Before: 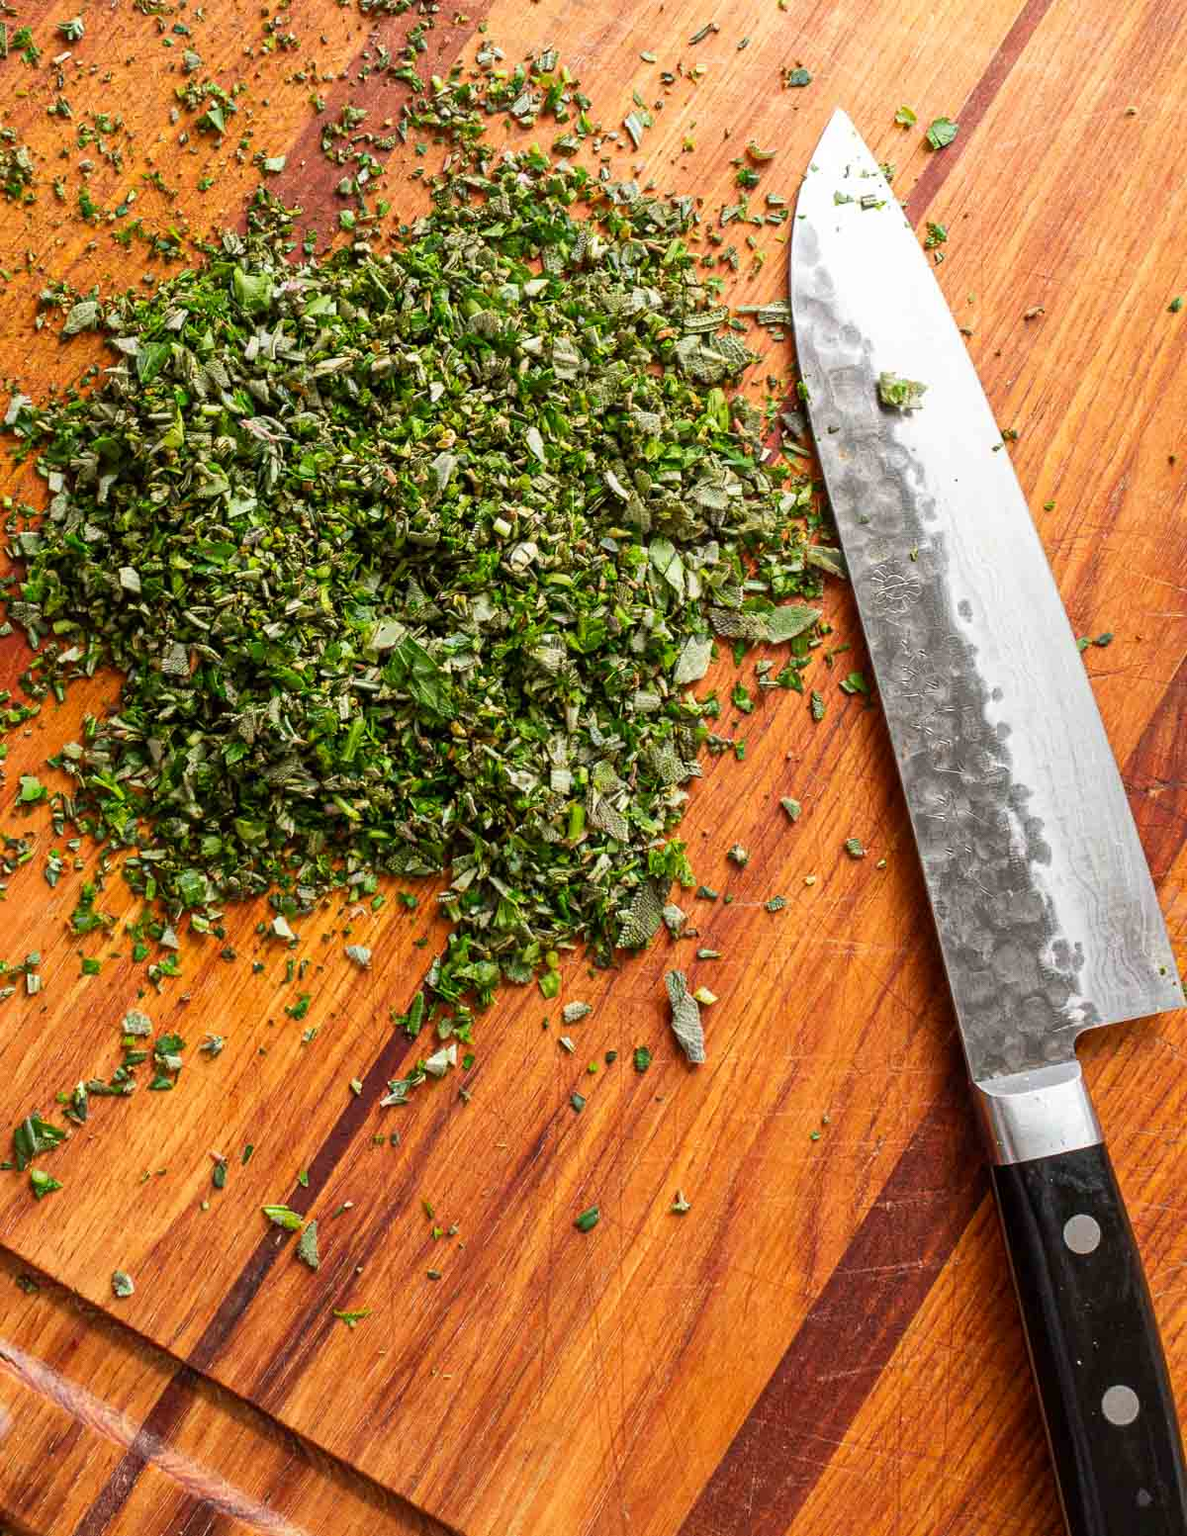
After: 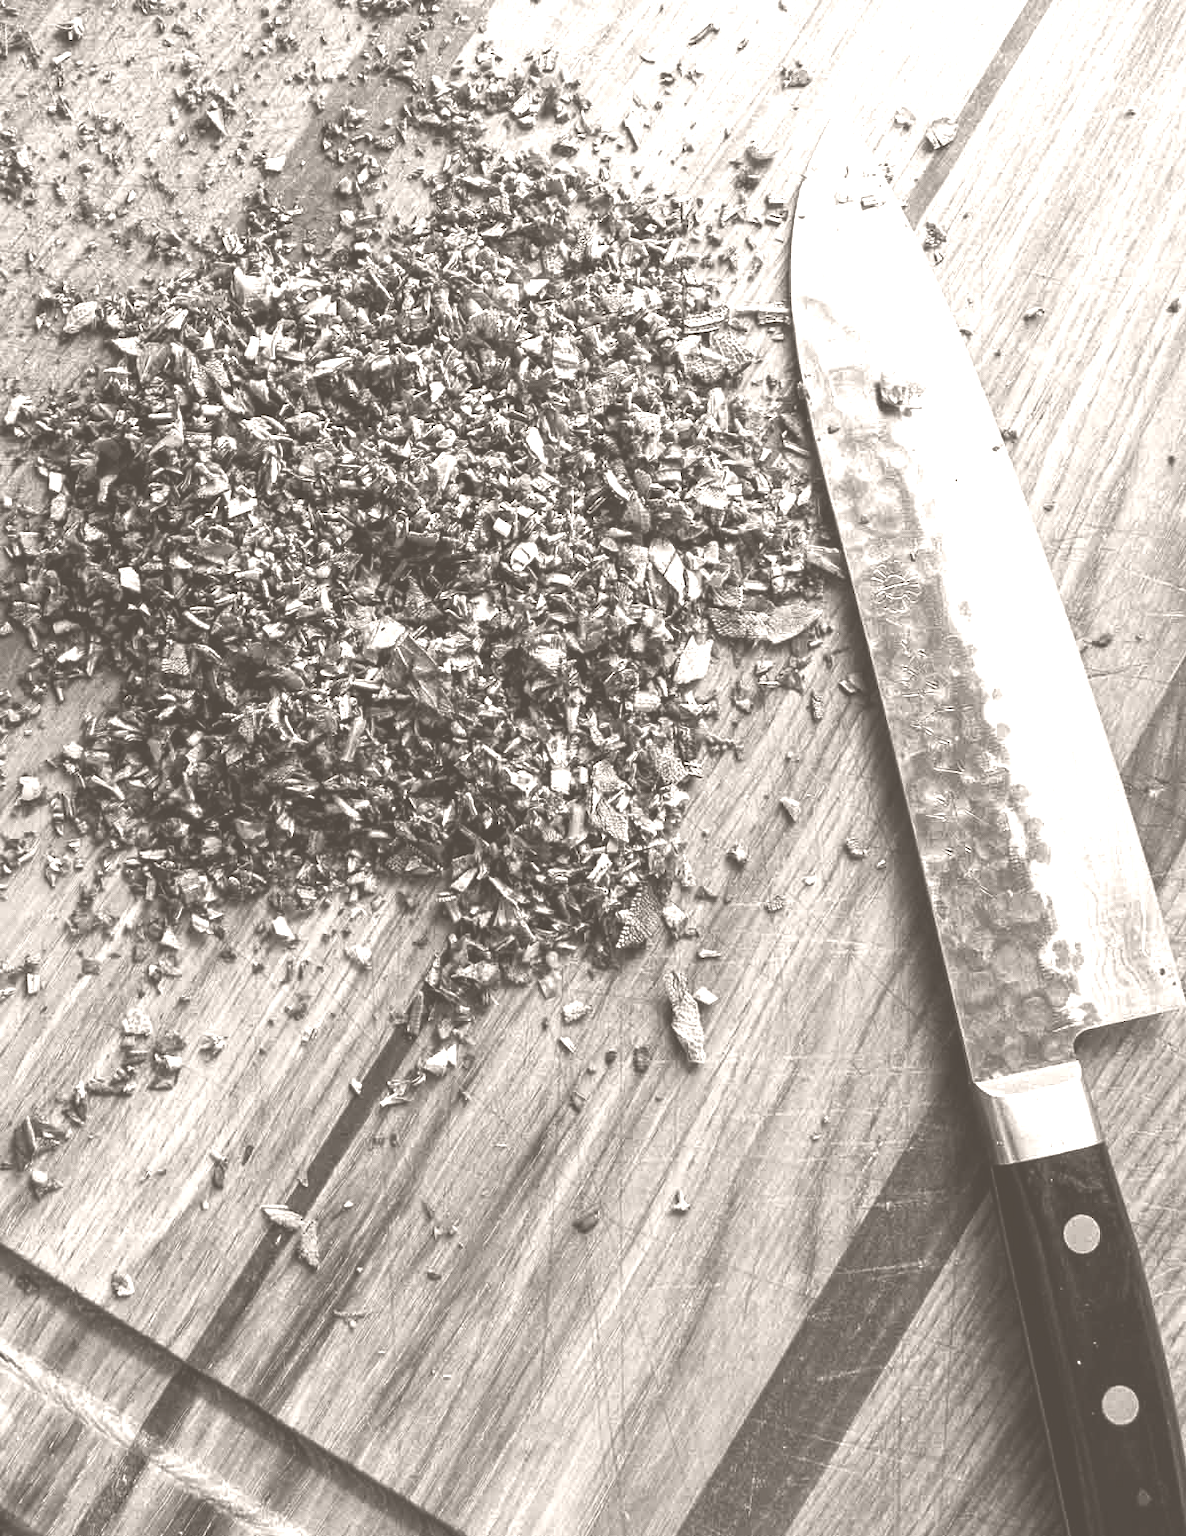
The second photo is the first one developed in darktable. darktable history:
contrast brightness saturation: contrast 0.1, brightness -0.26, saturation 0.14
colorize: hue 34.49°, saturation 35.33%, source mix 100%, lightness 55%, version 1
